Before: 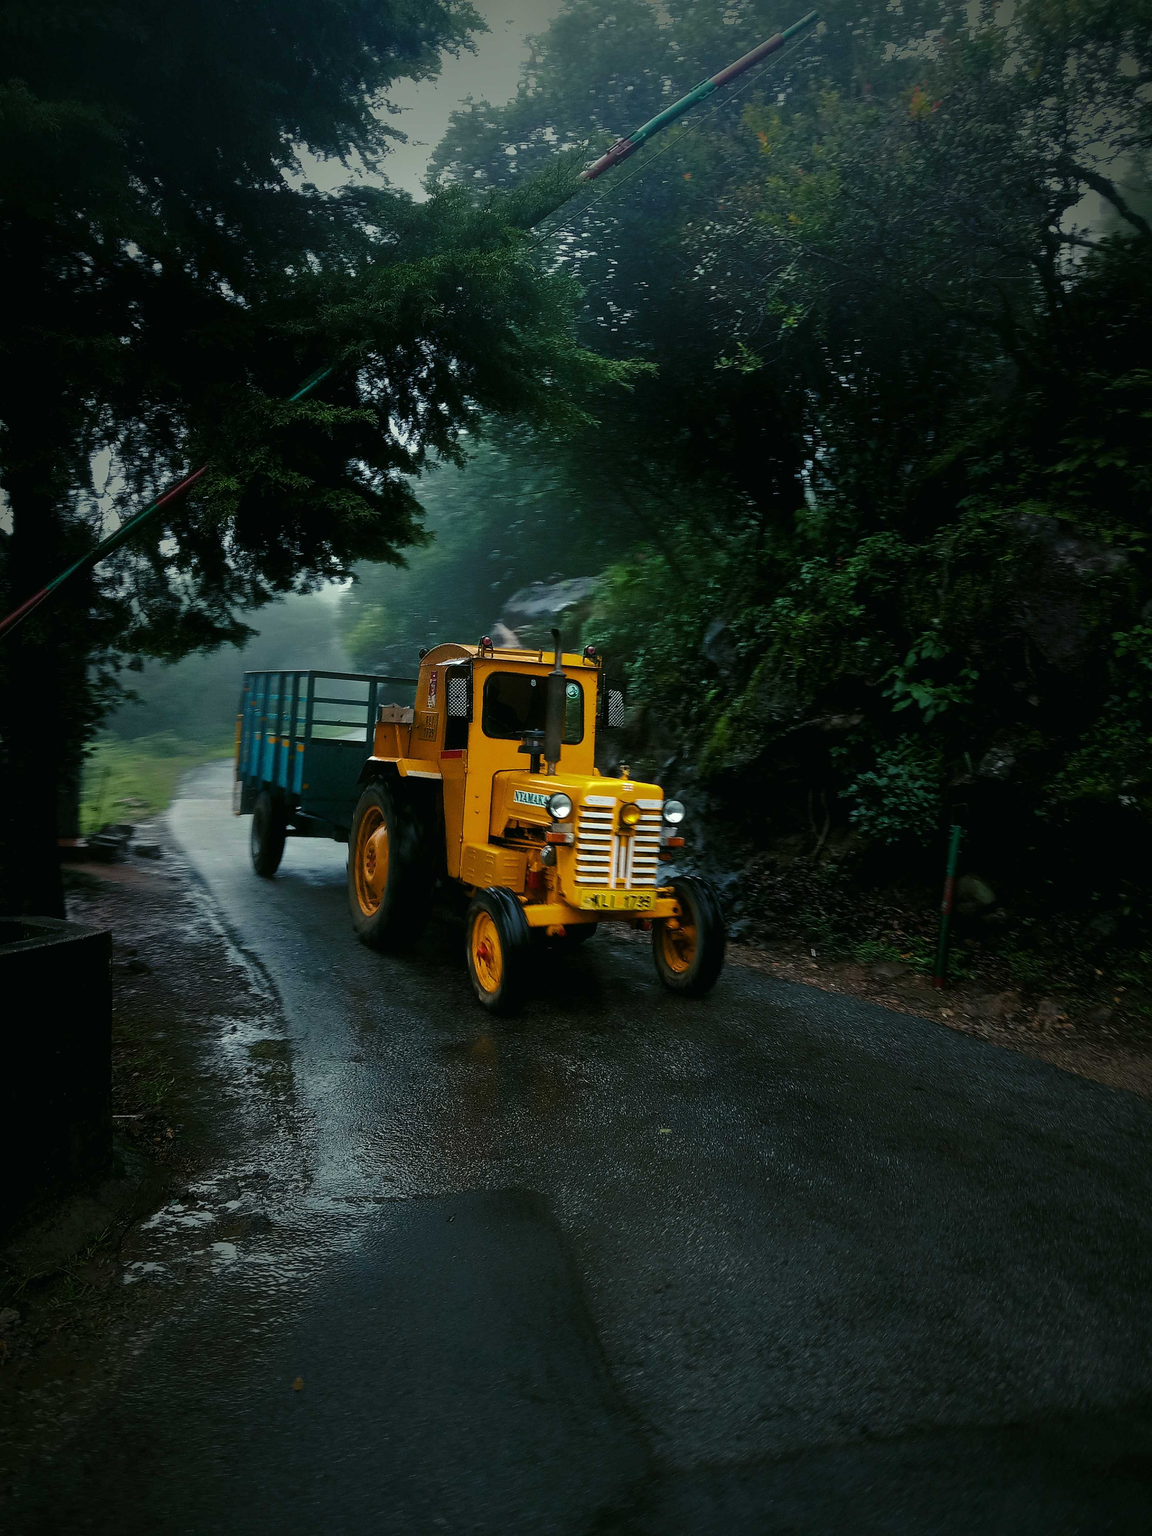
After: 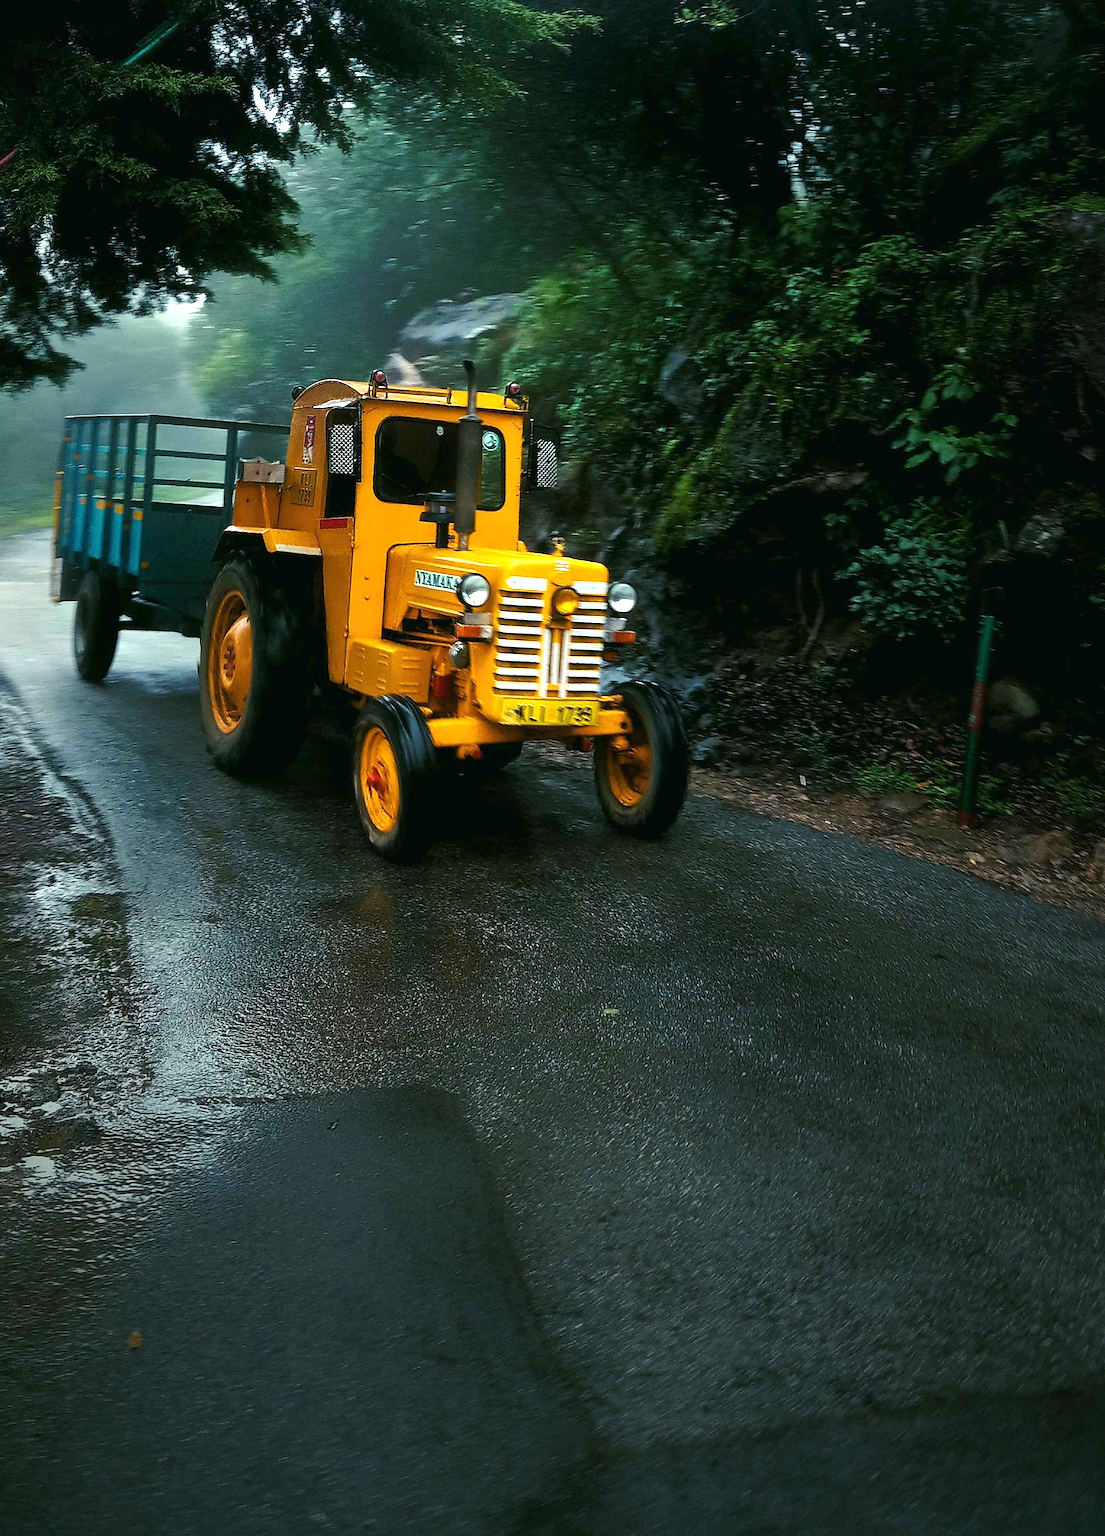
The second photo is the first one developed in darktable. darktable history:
exposure: exposure 1 EV, compensate highlight preservation false
crop: left 16.871%, top 22.857%, right 9.116%
